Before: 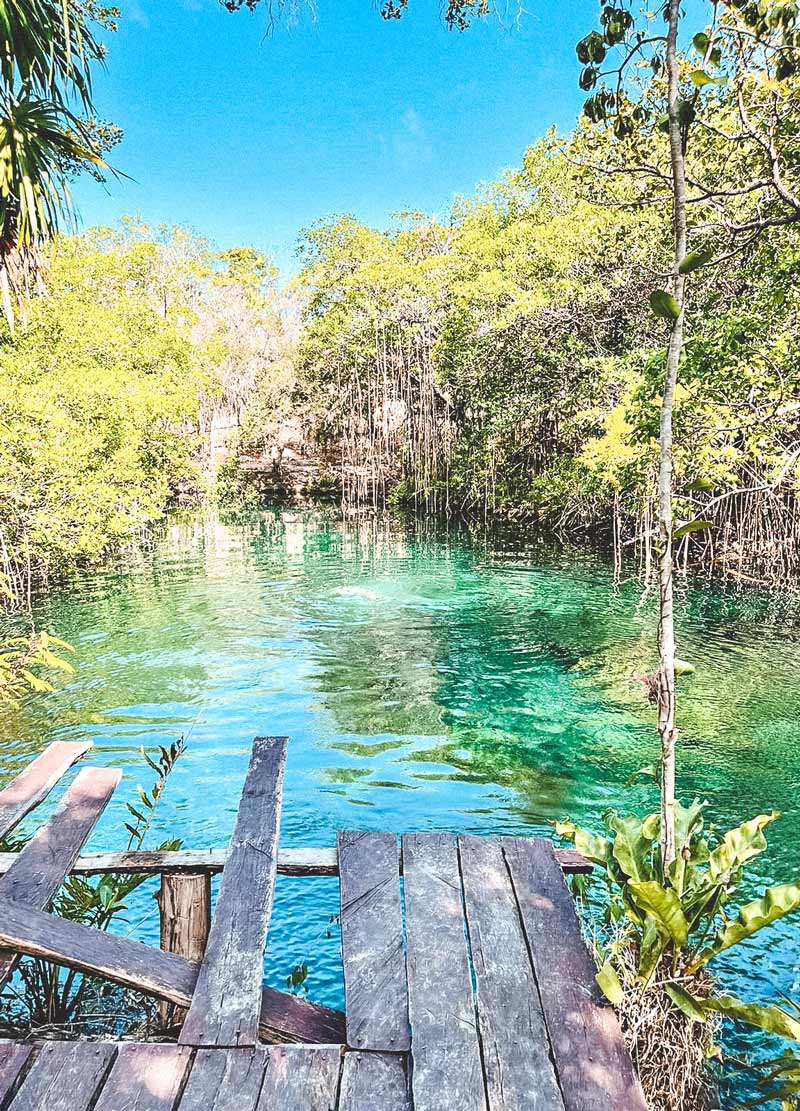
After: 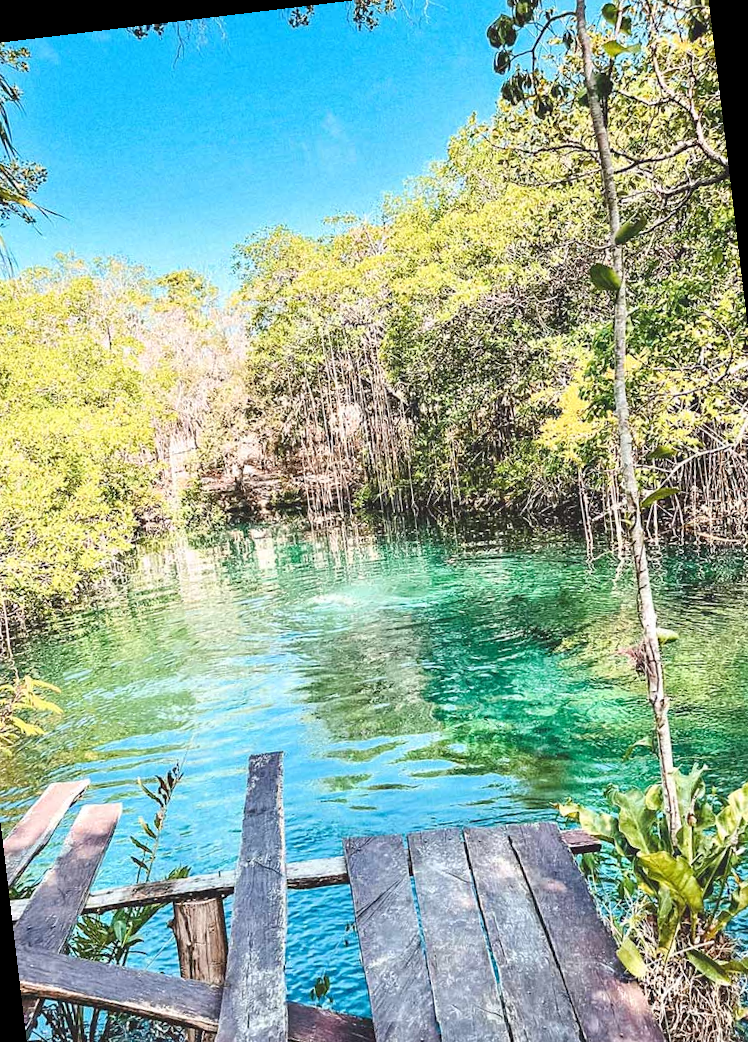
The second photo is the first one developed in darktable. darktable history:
crop: left 9.929%, top 3.475%, right 9.188%, bottom 9.529%
rotate and perspective: rotation -6.83°, automatic cropping off
